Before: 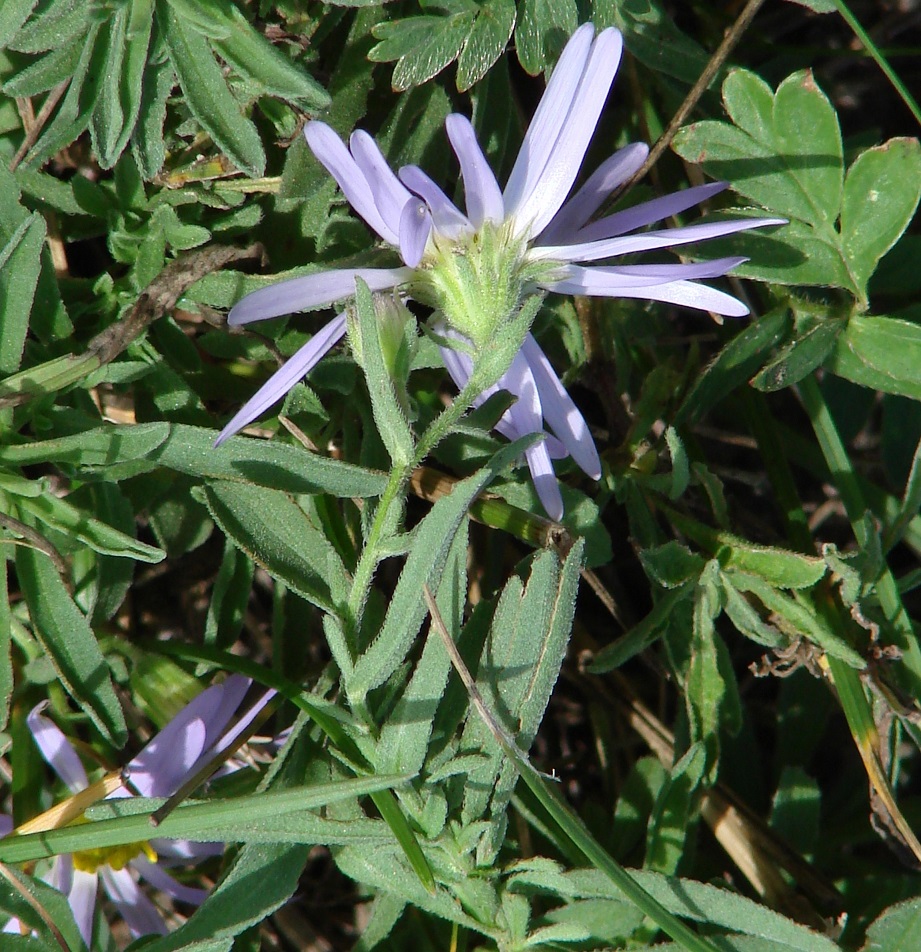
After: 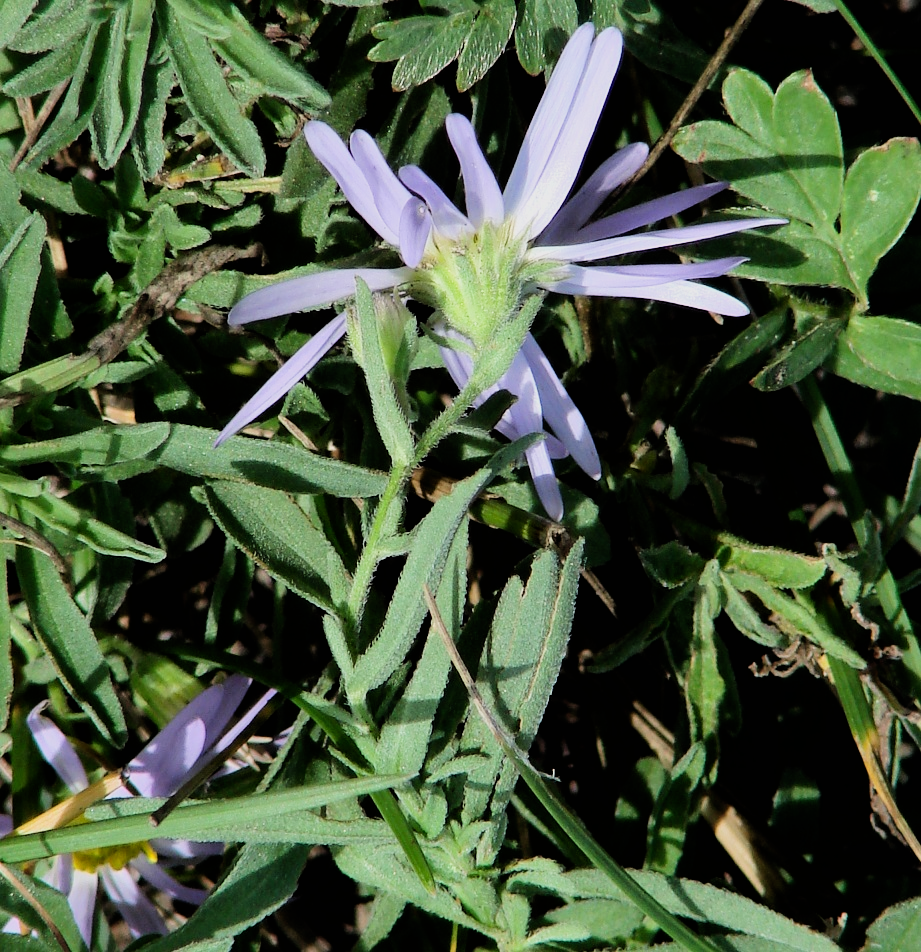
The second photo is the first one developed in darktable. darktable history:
filmic rgb: black relative exposure -5 EV, hardness 2.88, contrast 1.3
contrast brightness saturation: contrast 0.1, brightness 0.03, saturation 0.09
